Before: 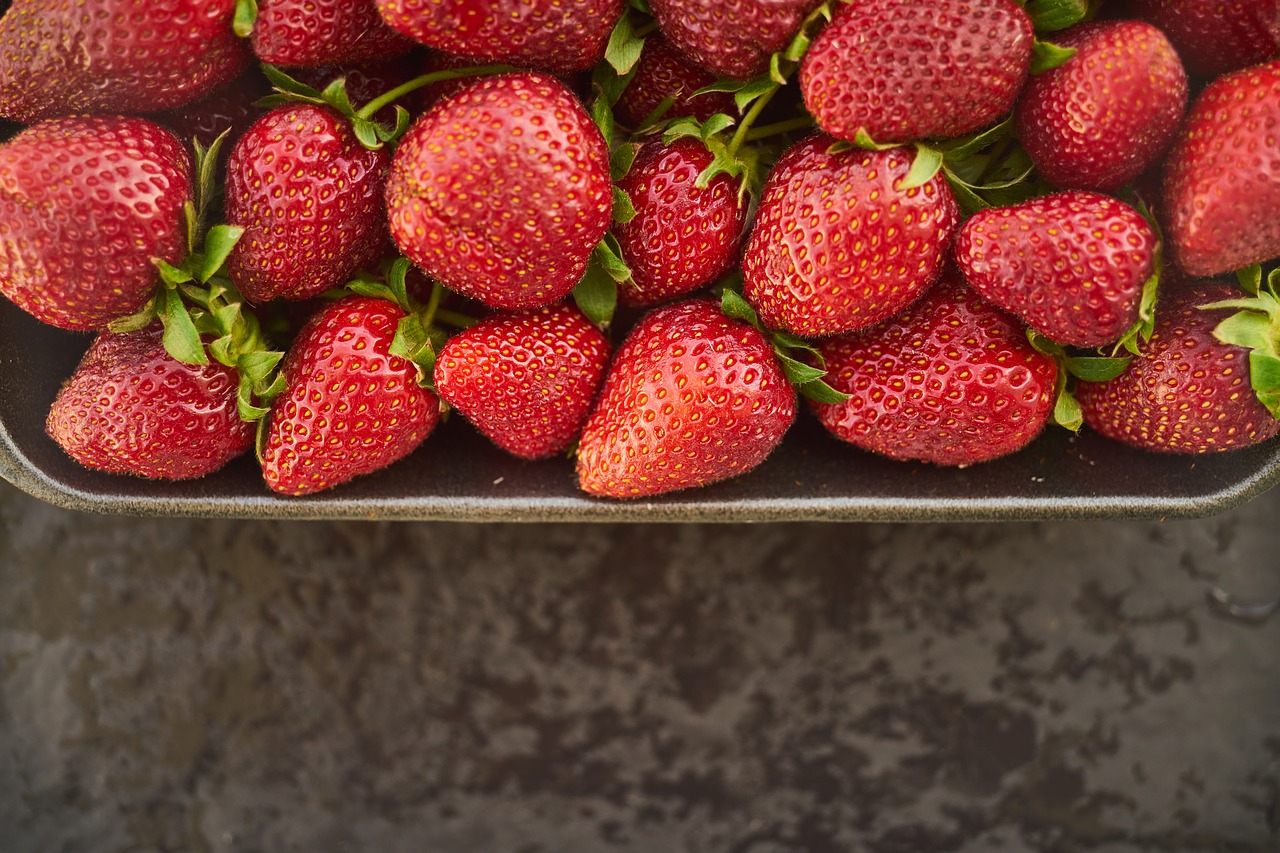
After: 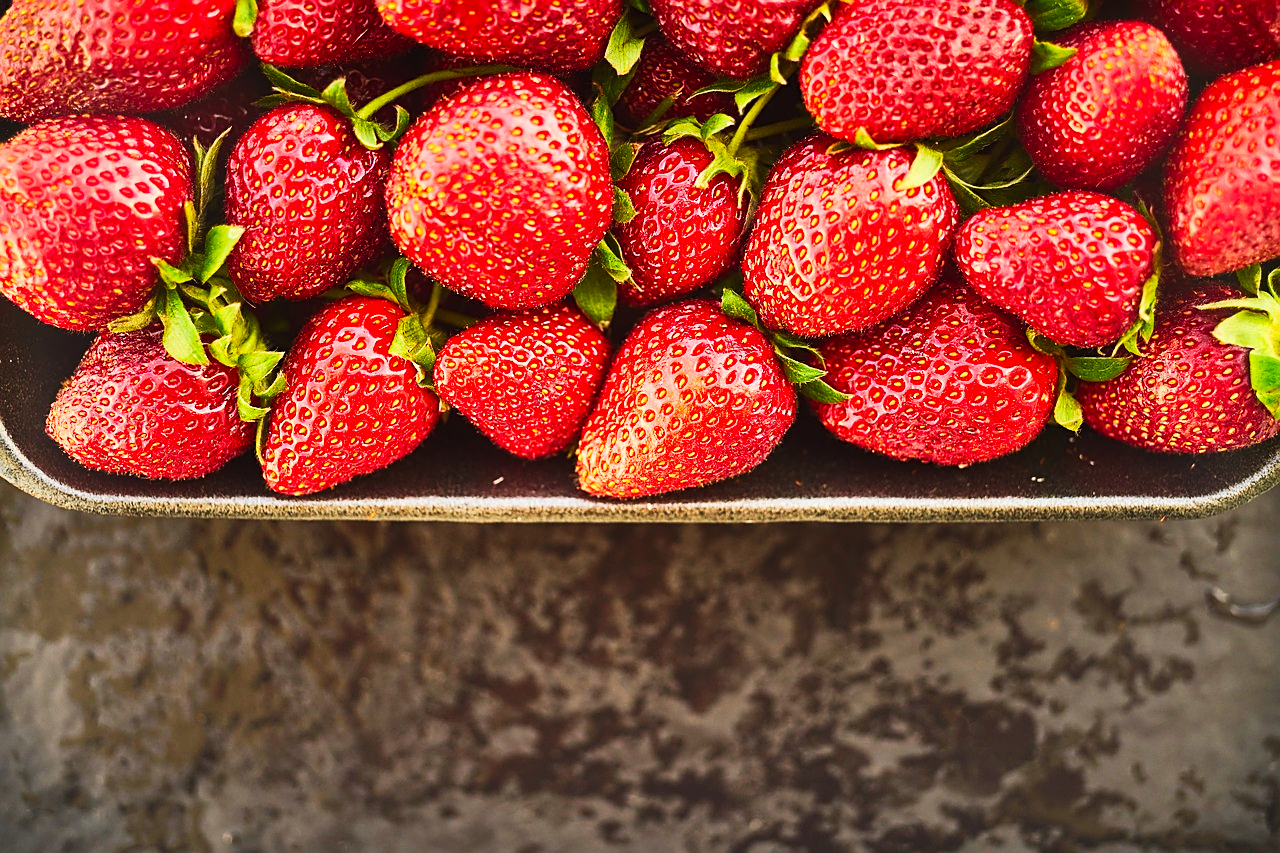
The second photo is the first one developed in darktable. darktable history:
contrast brightness saturation: contrast 0.199, brightness 0.161, saturation 0.222
shadows and highlights: radius 127.28, shadows 30.33, highlights -31.12, shadows color adjustment 97.68%, low approximation 0.01, soften with gaussian
base curve: curves: ch0 [(0, 0) (0.032, 0.025) (0.121, 0.166) (0.206, 0.329) (0.605, 0.79) (1, 1)], preserve colors none
sharpen: on, module defaults
